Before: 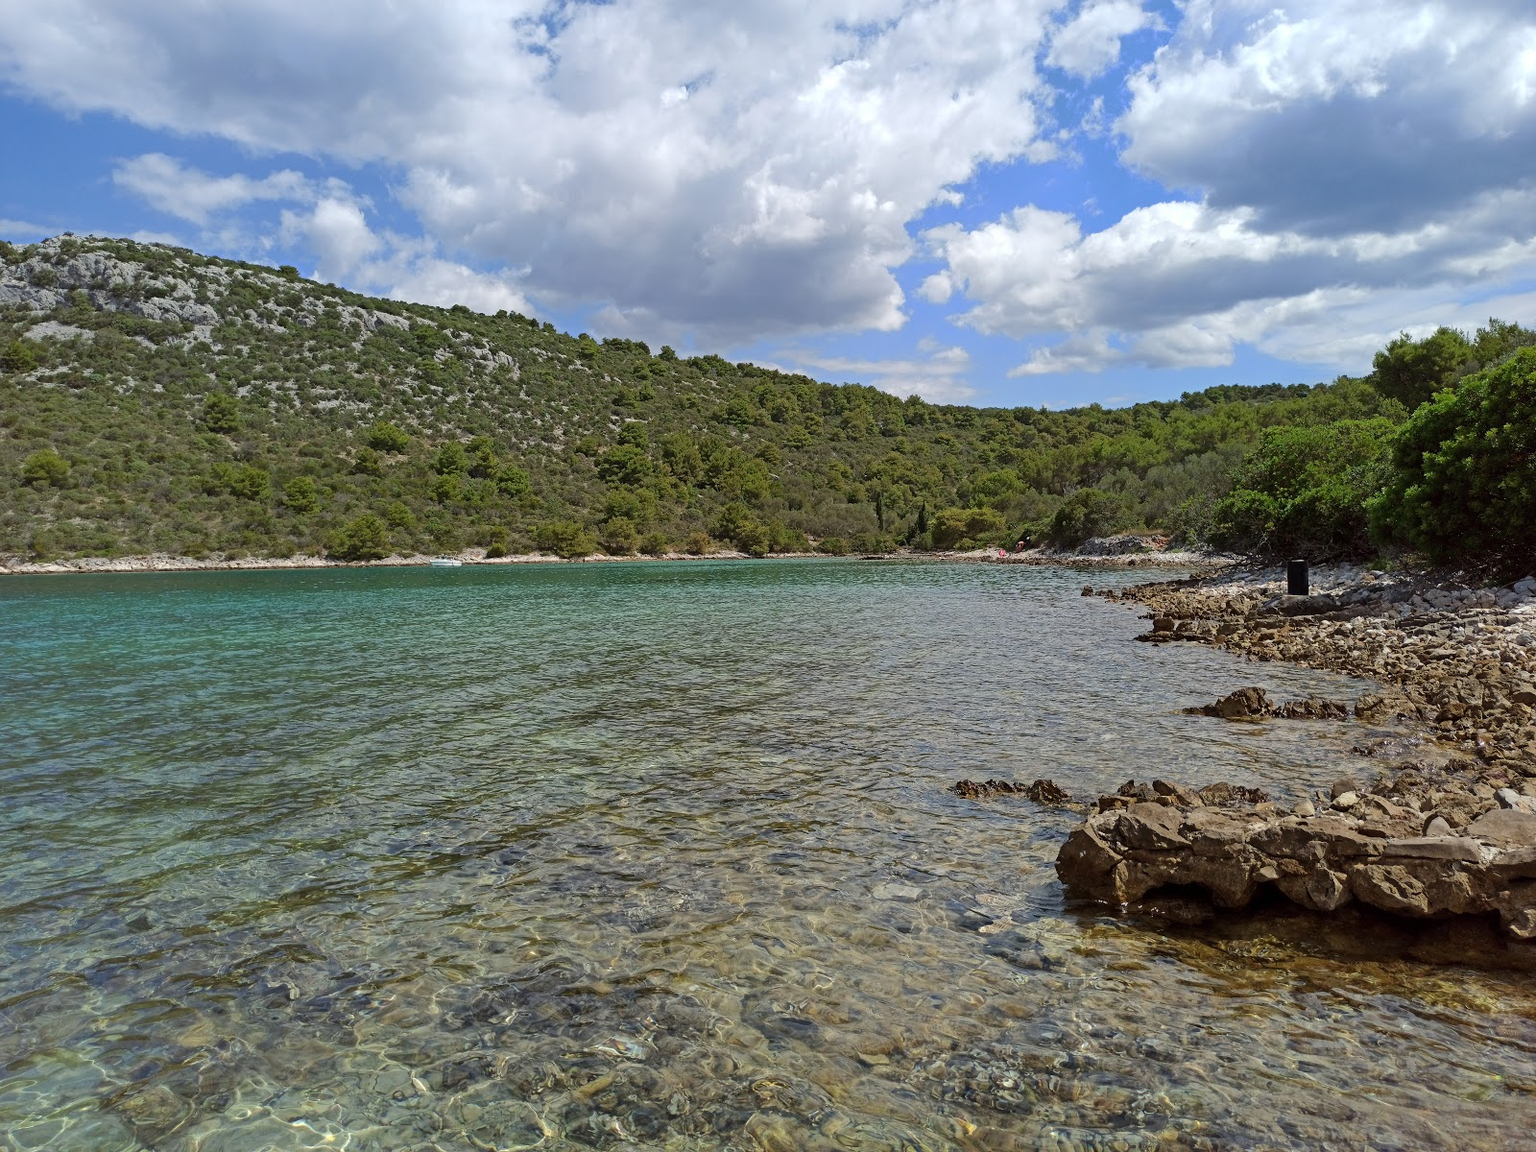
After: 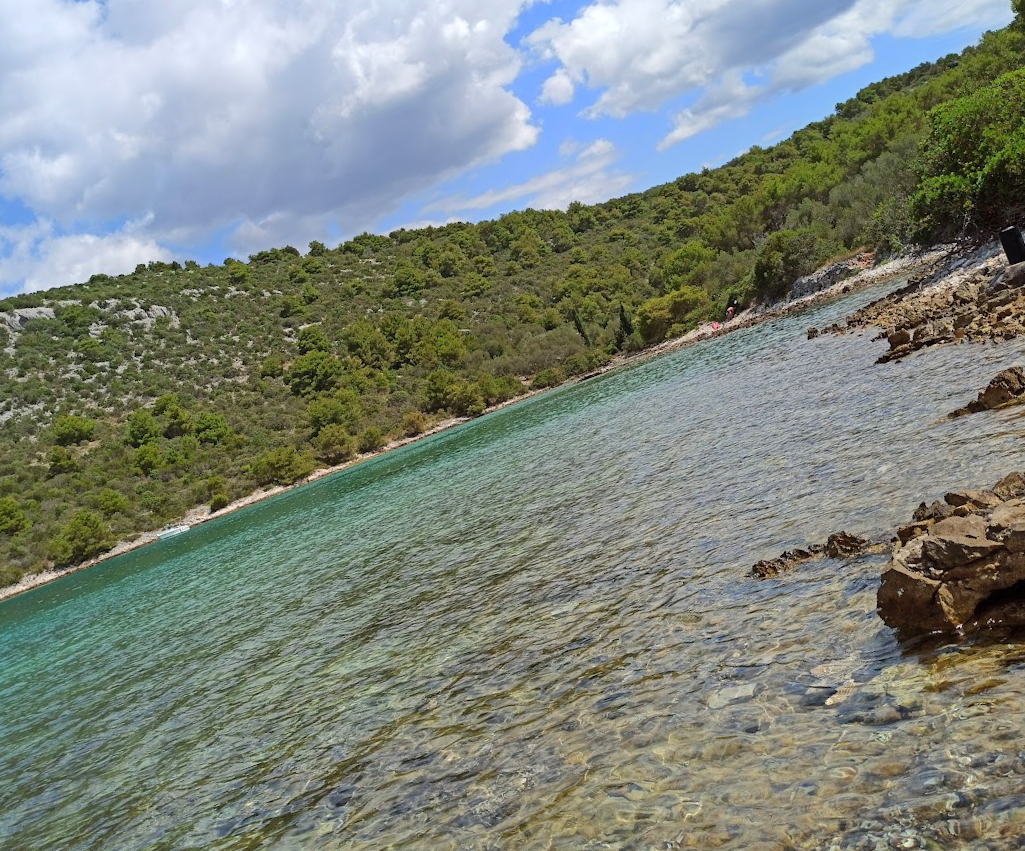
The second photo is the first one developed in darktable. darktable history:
crop and rotate: angle 19.82°, left 7.001%, right 3.7%, bottom 1.161%
contrast brightness saturation: contrast 0.071, brightness 0.073, saturation 0.184
